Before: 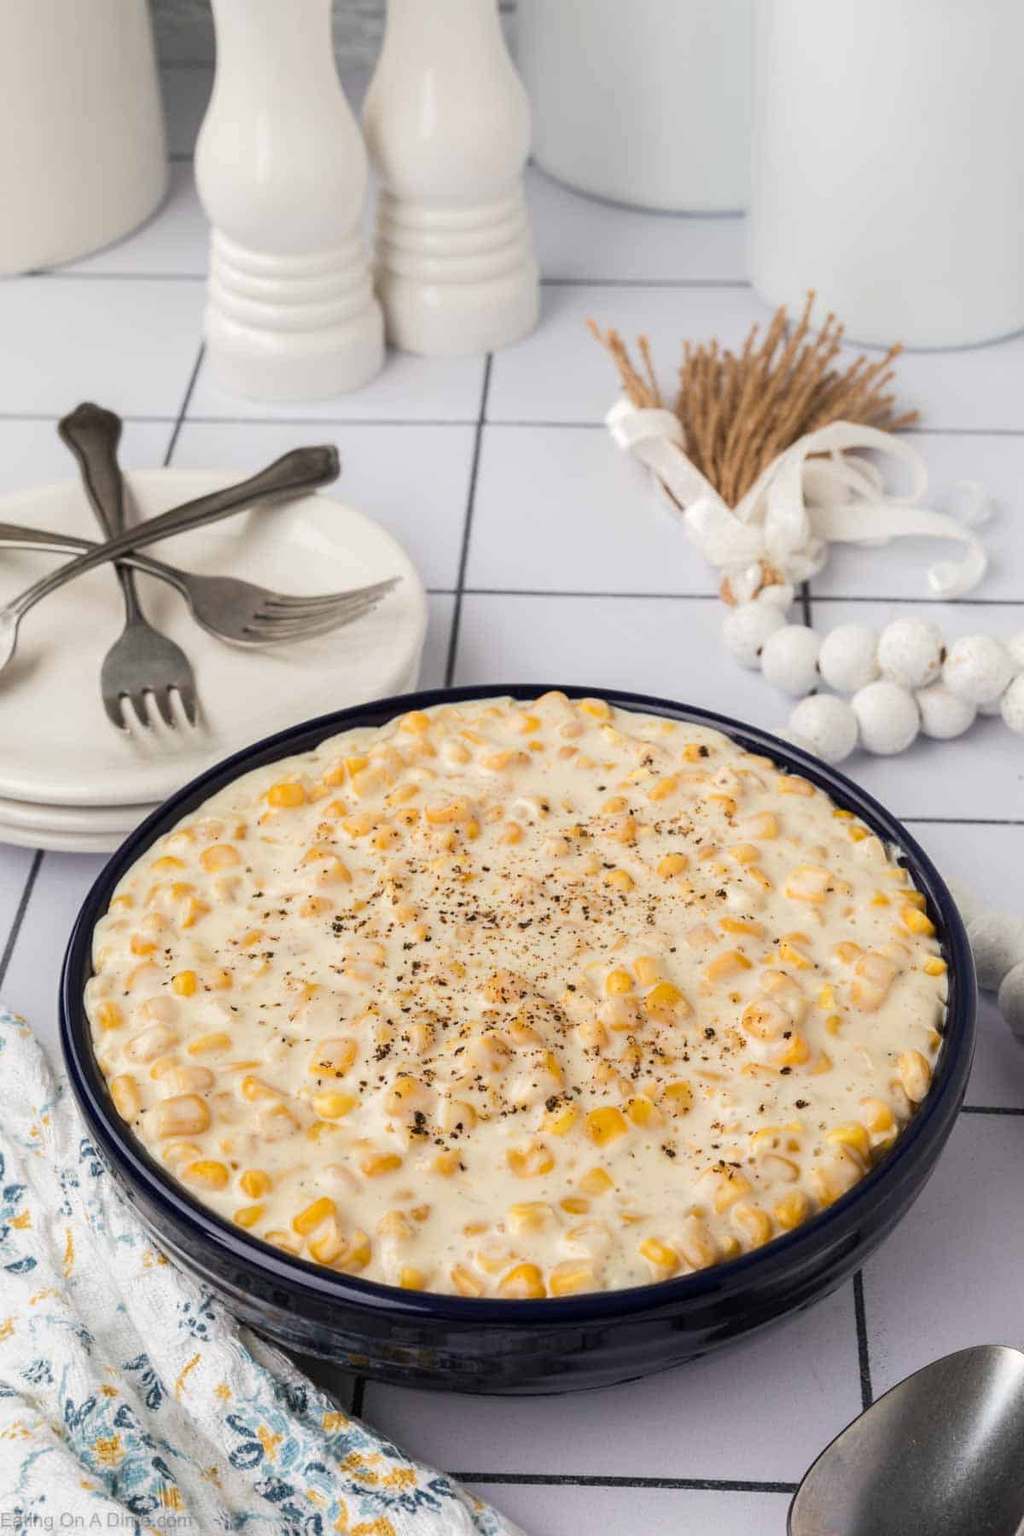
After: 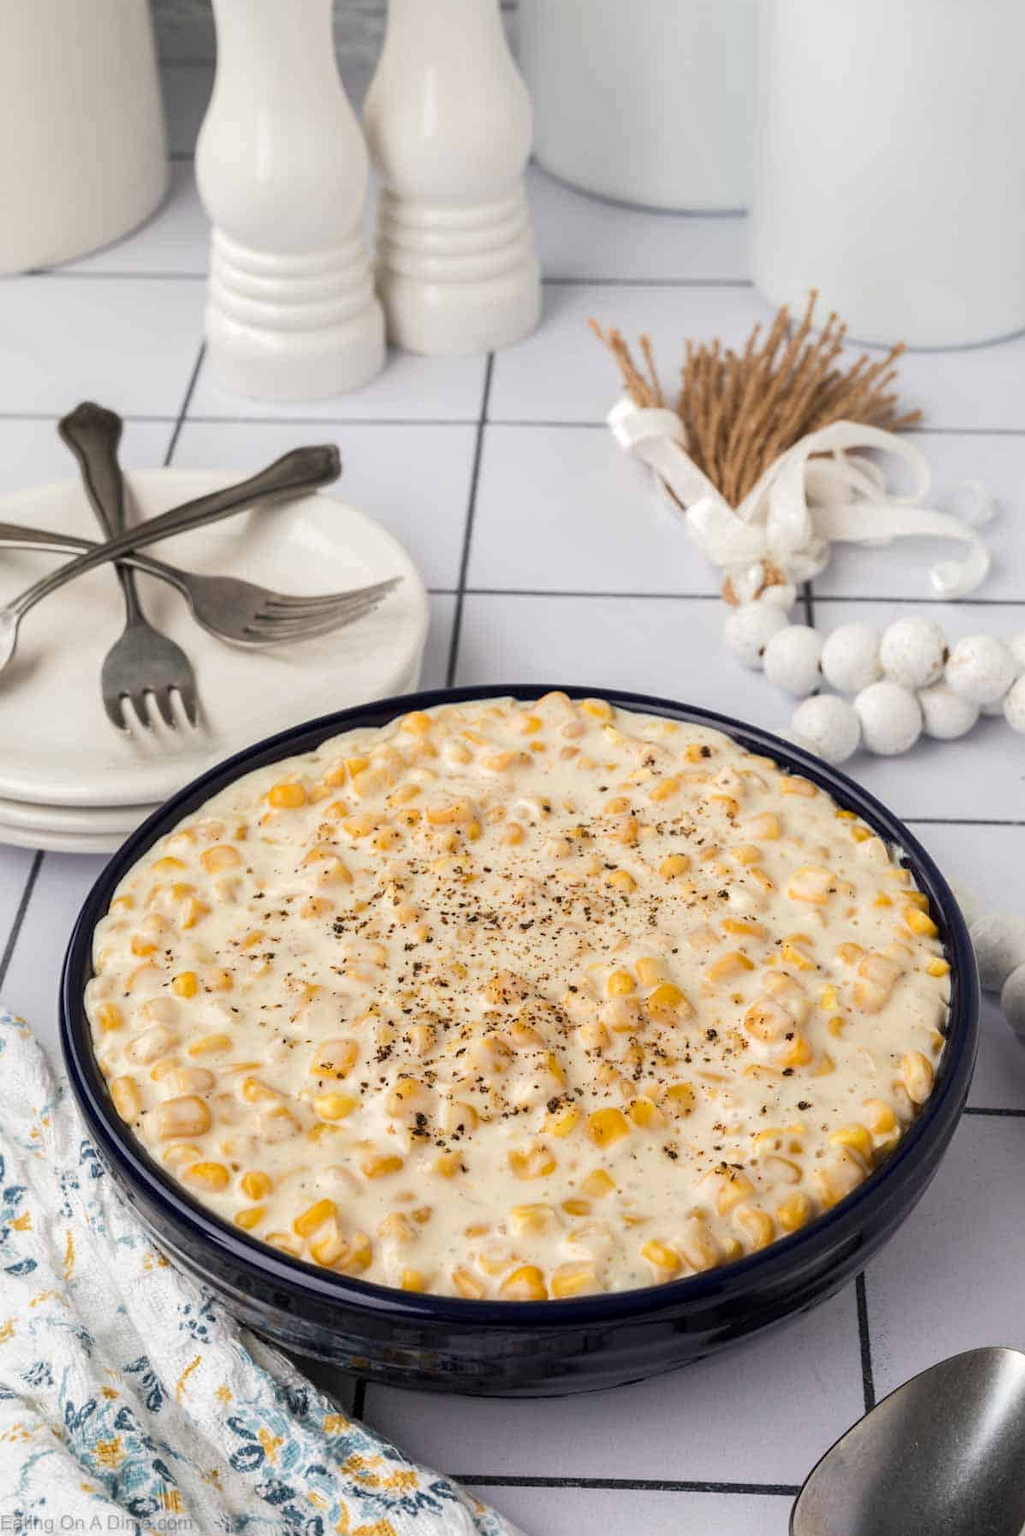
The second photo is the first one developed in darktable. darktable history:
crop: top 0.164%, bottom 0.106%
local contrast: mode bilateral grid, contrast 20, coarseness 50, detail 119%, midtone range 0.2
